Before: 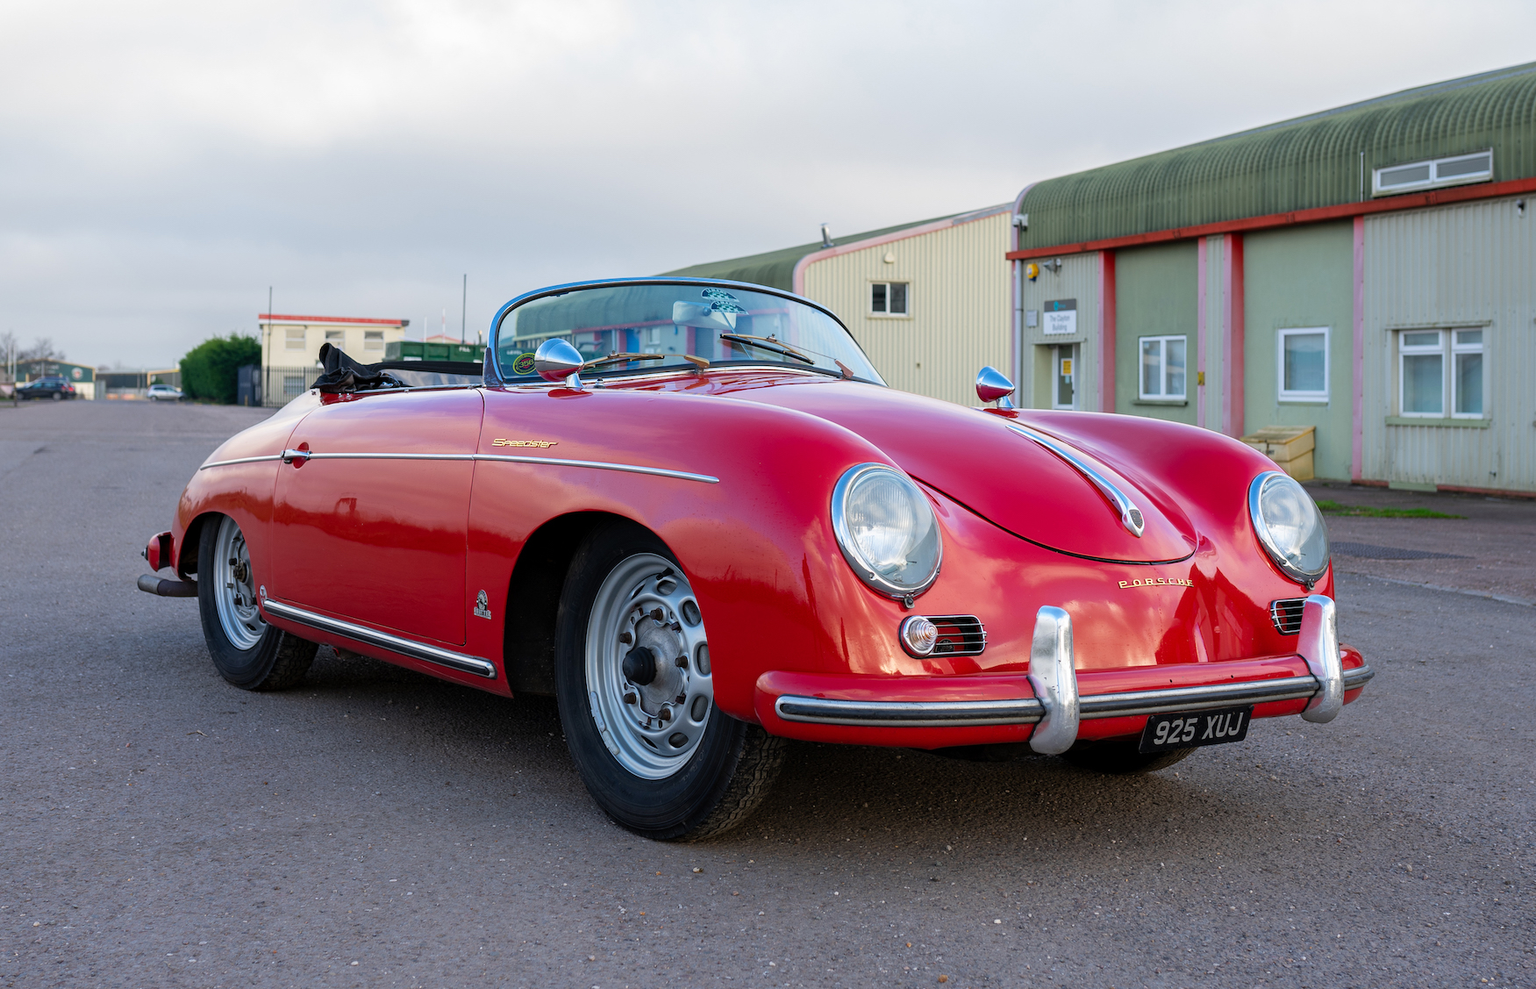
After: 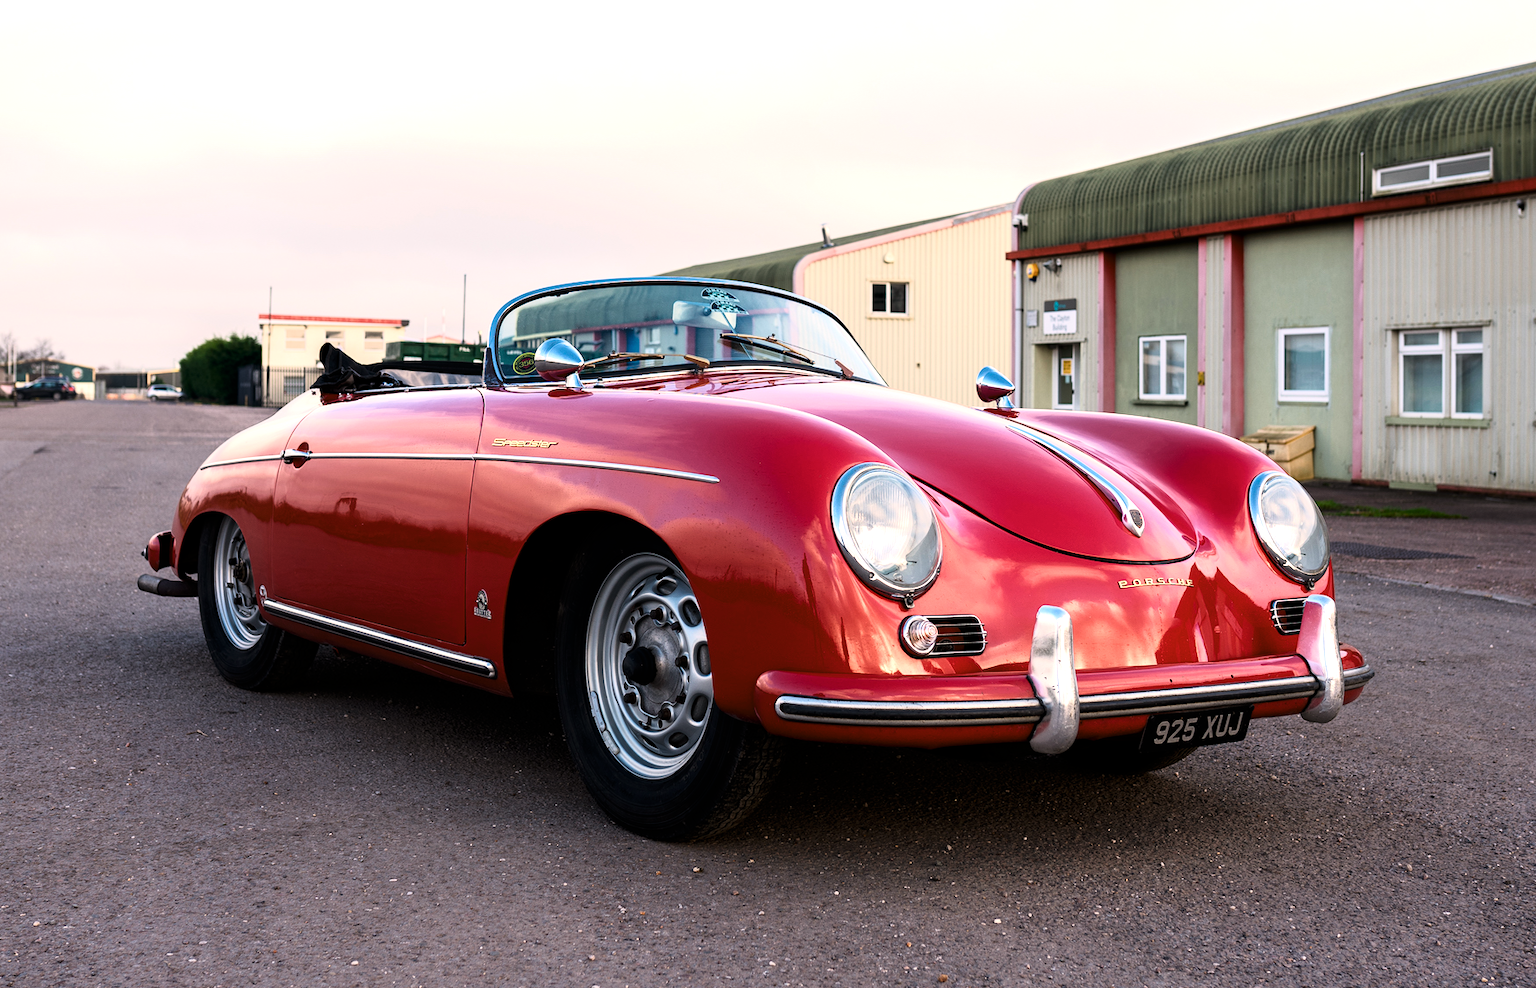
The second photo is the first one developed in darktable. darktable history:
white balance: red 1.127, blue 0.943
tone curve: curves: ch0 [(0, 0) (0.042, 0.01) (0.223, 0.123) (0.59, 0.574) (0.802, 0.868) (1, 1)], color space Lab, linked channels, preserve colors none
color balance rgb: shadows lift › luminance -20%, power › hue 72.24°, highlights gain › luminance 15%, global offset › hue 171.6°, perceptual saturation grading › highlights -30%, perceptual saturation grading › shadows 20%, global vibrance 30%, contrast 10%
